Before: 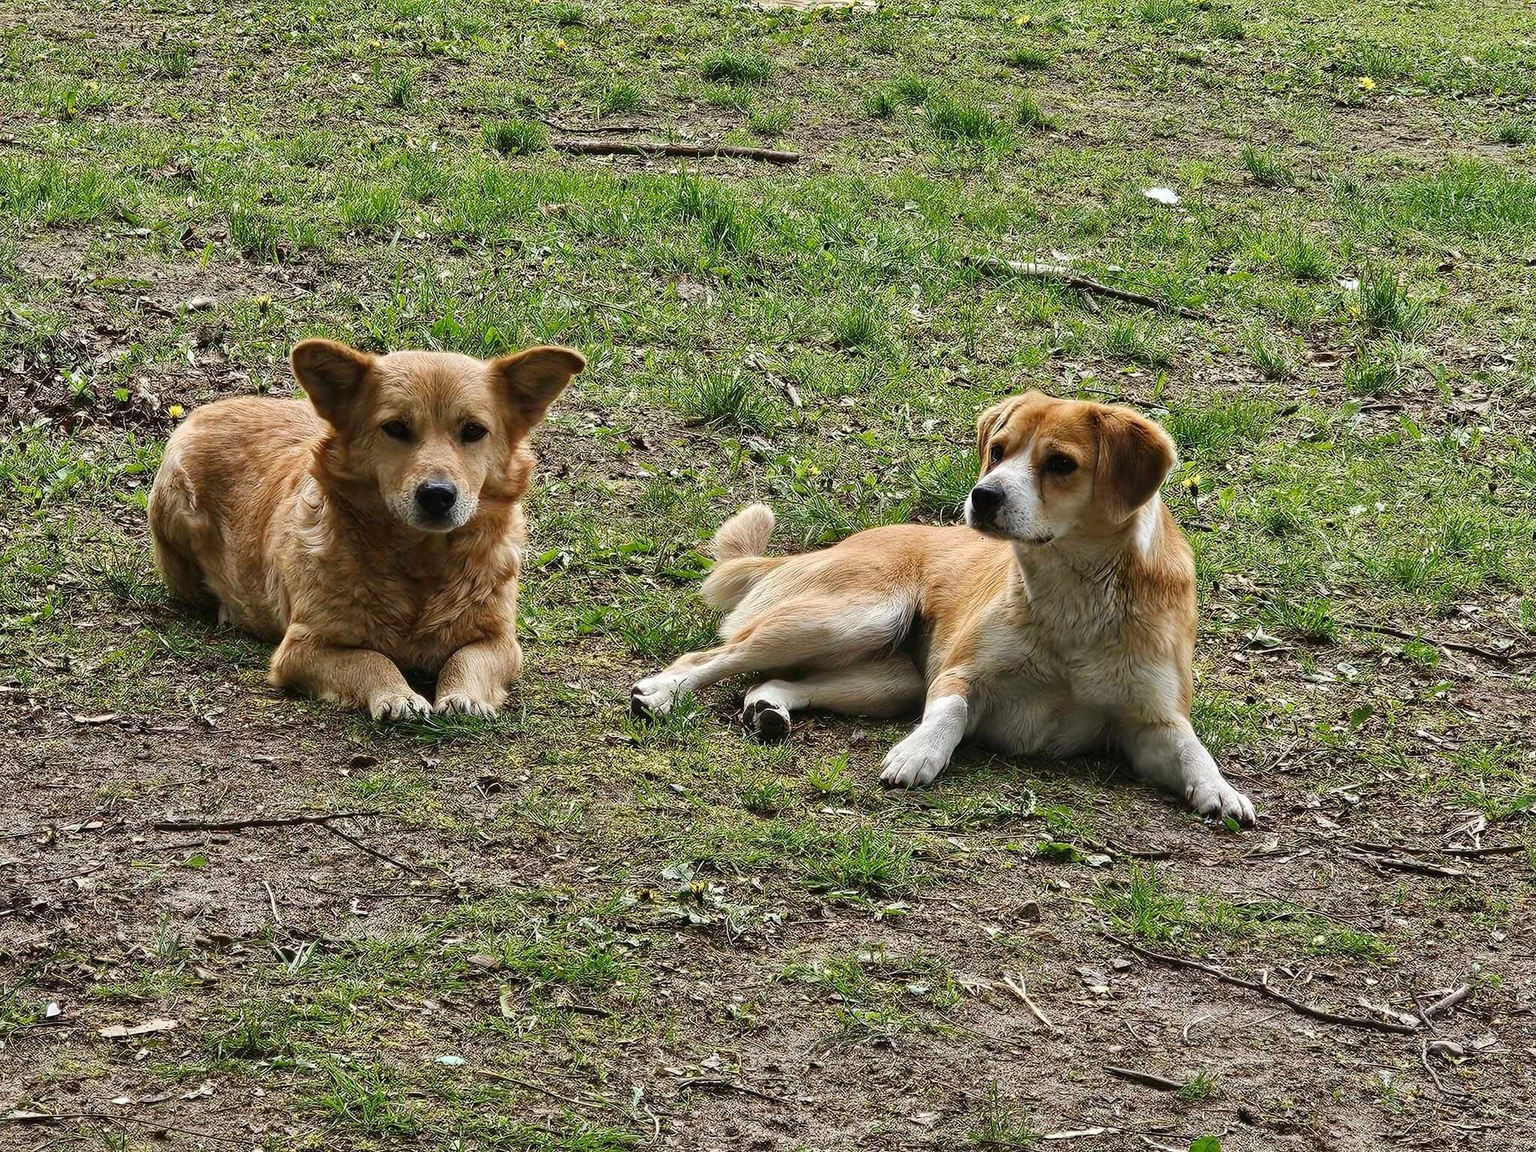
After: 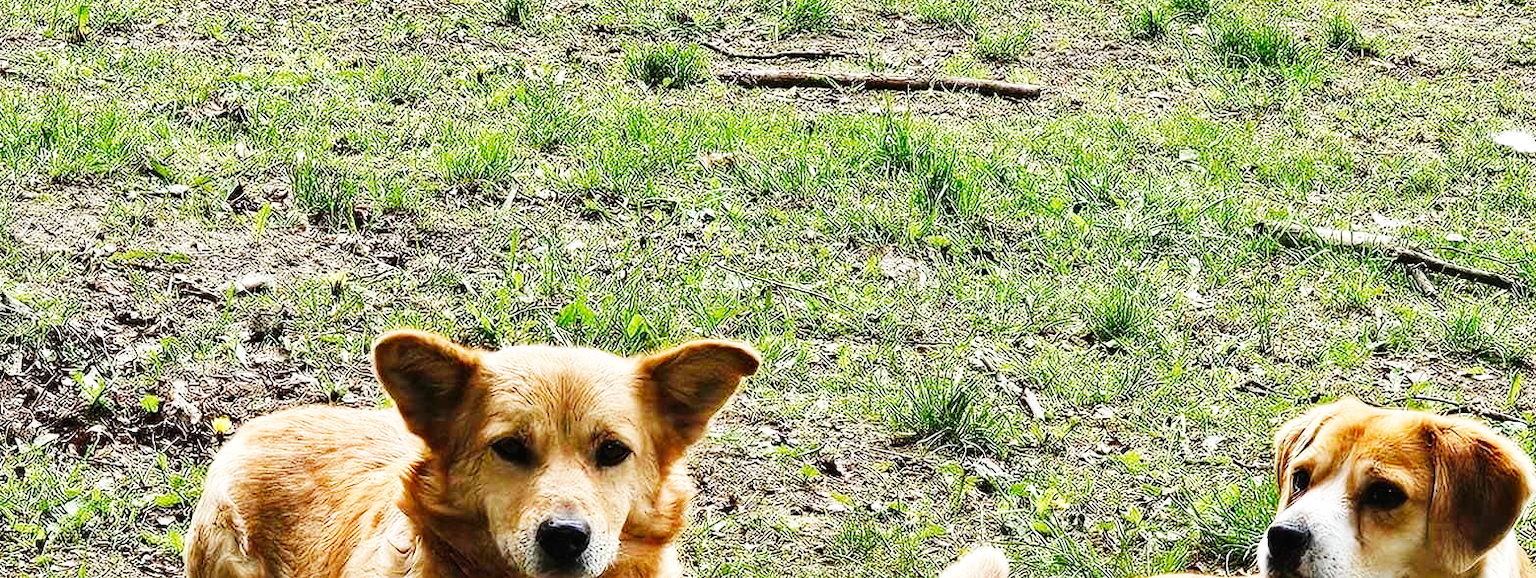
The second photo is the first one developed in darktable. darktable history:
base curve: curves: ch0 [(0, 0.003) (0.001, 0.002) (0.006, 0.004) (0.02, 0.022) (0.048, 0.086) (0.094, 0.234) (0.162, 0.431) (0.258, 0.629) (0.385, 0.8) (0.548, 0.918) (0.751, 0.988) (1, 1)], preserve colors none
crop: left 0.531%, top 7.633%, right 23.366%, bottom 54.09%
